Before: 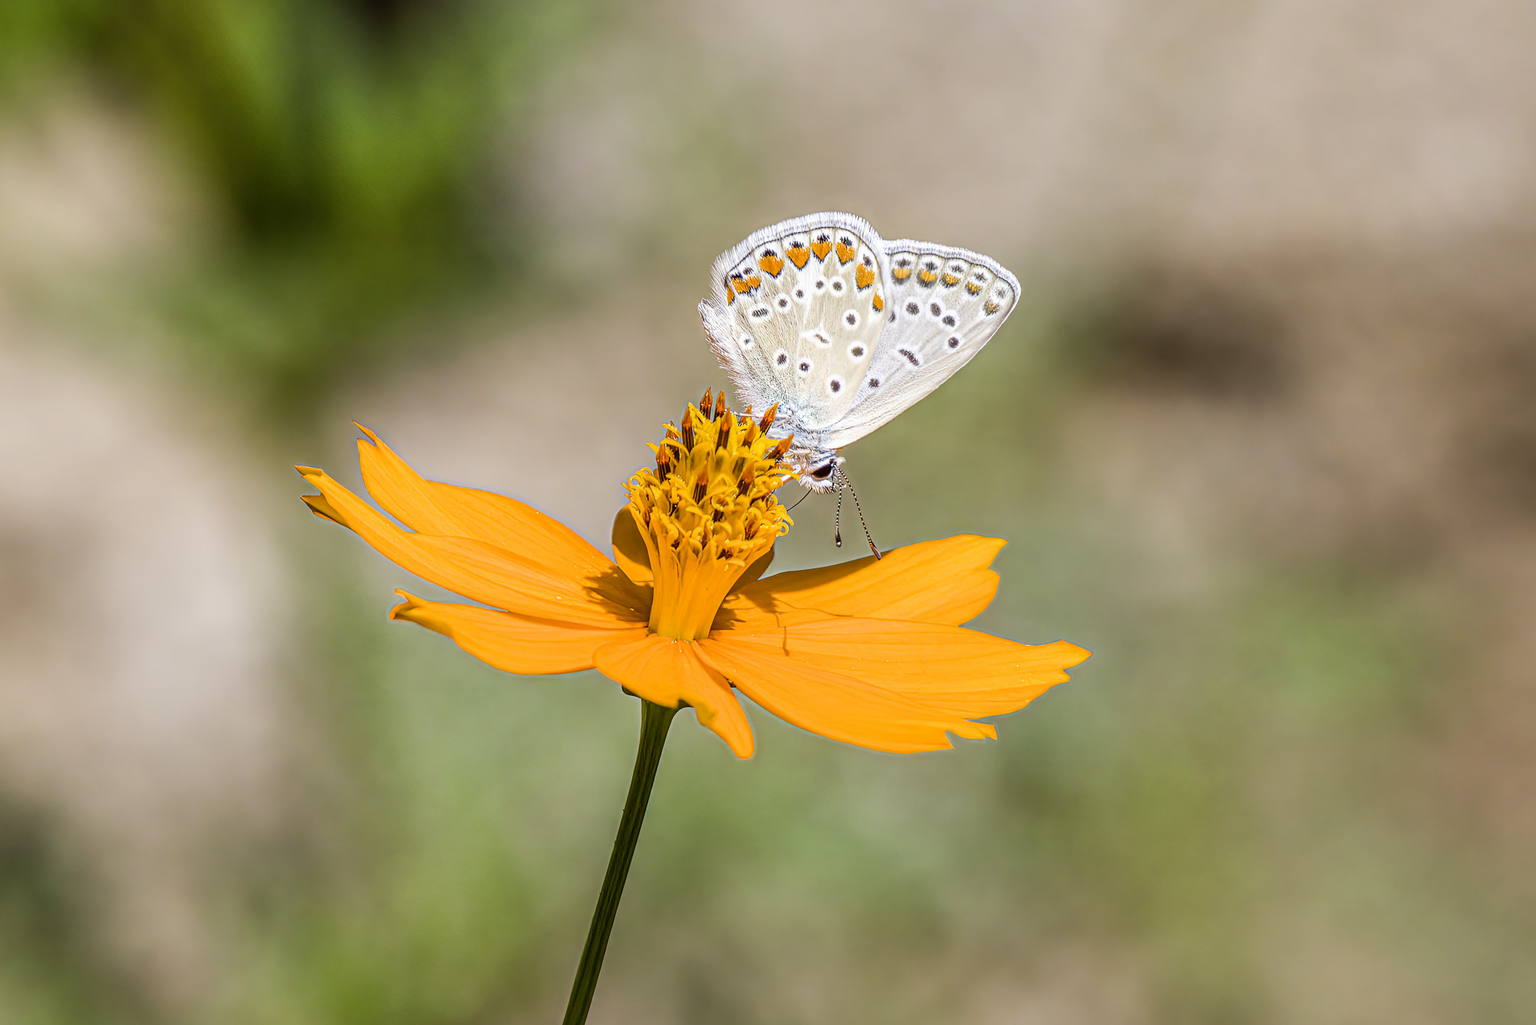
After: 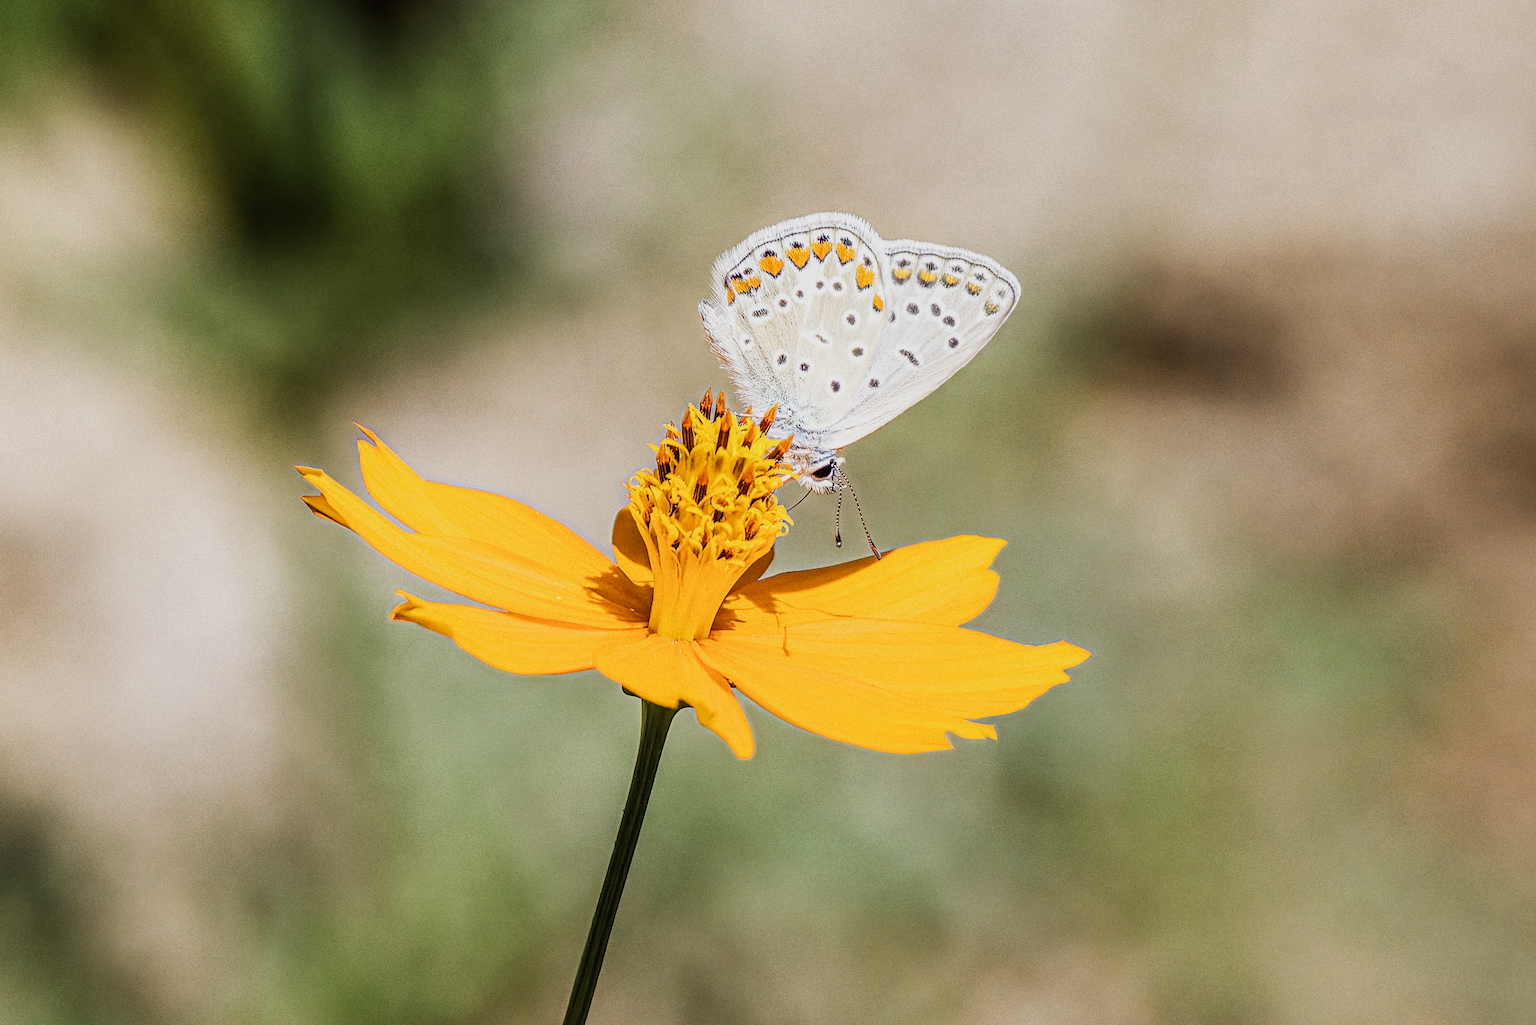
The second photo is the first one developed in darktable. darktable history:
contrast equalizer "negative clarity": octaves 7, y [[0.6 ×6], [0.55 ×6], [0 ×6], [0 ×6], [0 ×6]], mix -0.3
color balance rgb "creative | pacific film": shadows lift › chroma 2%, shadows lift › hue 219.6°, power › hue 313.2°, highlights gain › chroma 3%, highlights gain › hue 75.6°, global offset › luminance 0.5%, perceptual saturation grading › global saturation 15.33%, perceptual saturation grading › highlights -19.33%, perceptual saturation grading › shadows 20%, global vibrance 20%
color equalizer "creative | pacific": saturation › orange 1.03, saturation › yellow 0.883, saturation › green 0.883, saturation › blue 1.08, saturation › magenta 1.05, hue › orange -4.88, hue › green 8.78, brightness › red 1.06, brightness › orange 1.08, brightness › yellow 0.916, brightness › green 0.916, brightness › cyan 1.04, brightness › blue 1.12, brightness › magenta 1.07 | blend: blend mode normal, opacity 100%; mask: uniform (no mask)
grain "film": coarseness 0.09 ISO
rgb primaries "creative | pacific": red hue -0.042, red purity 1.1, green hue 0.047, green purity 1.12, blue hue -0.089, blue purity 0.937
sigmoid: contrast 1.7, skew 0.1, preserve hue 0%, red attenuation 0.1, red rotation 0.035, green attenuation 0.1, green rotation -0.017, blue attenuation 0.15, blue rotation -0.052, base primaries Rec2020
